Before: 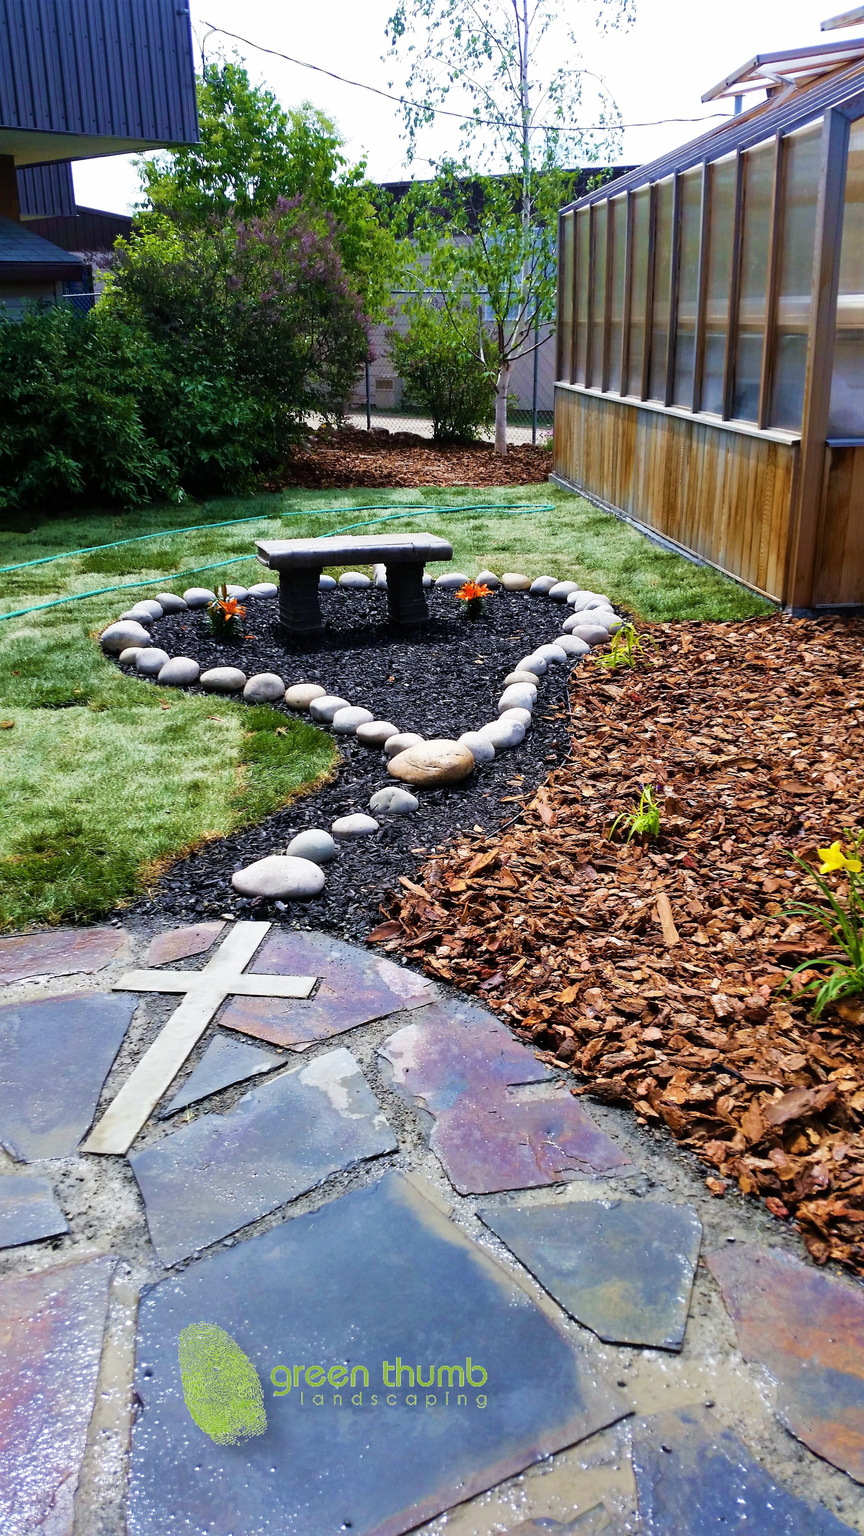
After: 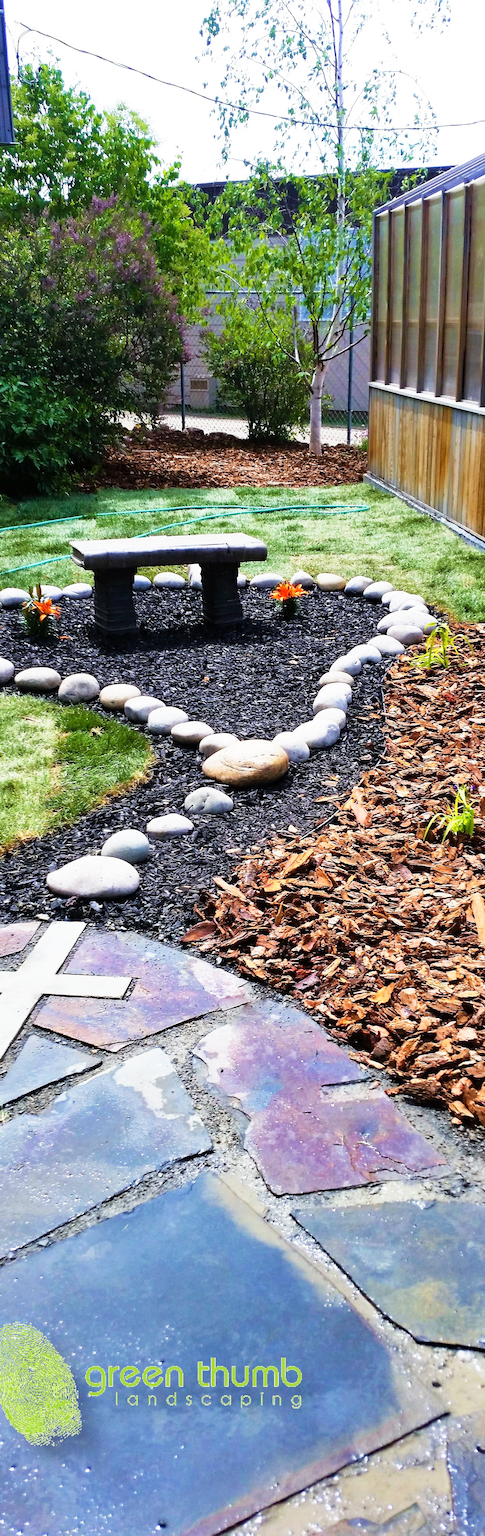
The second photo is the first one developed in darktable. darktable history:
base curve: curves: ch0 [(0, 0) (0.579, 0.807) (1, 1)], preserve colors none
crop: left 21.496%, right 22.254%
haze removal: adaptive false
